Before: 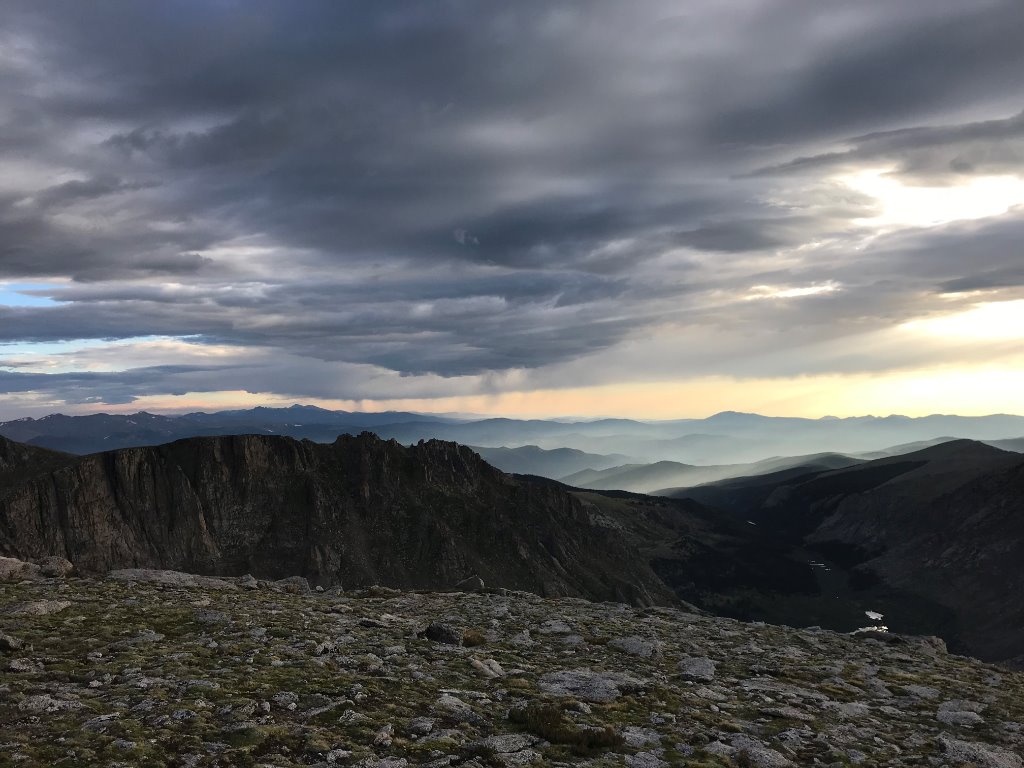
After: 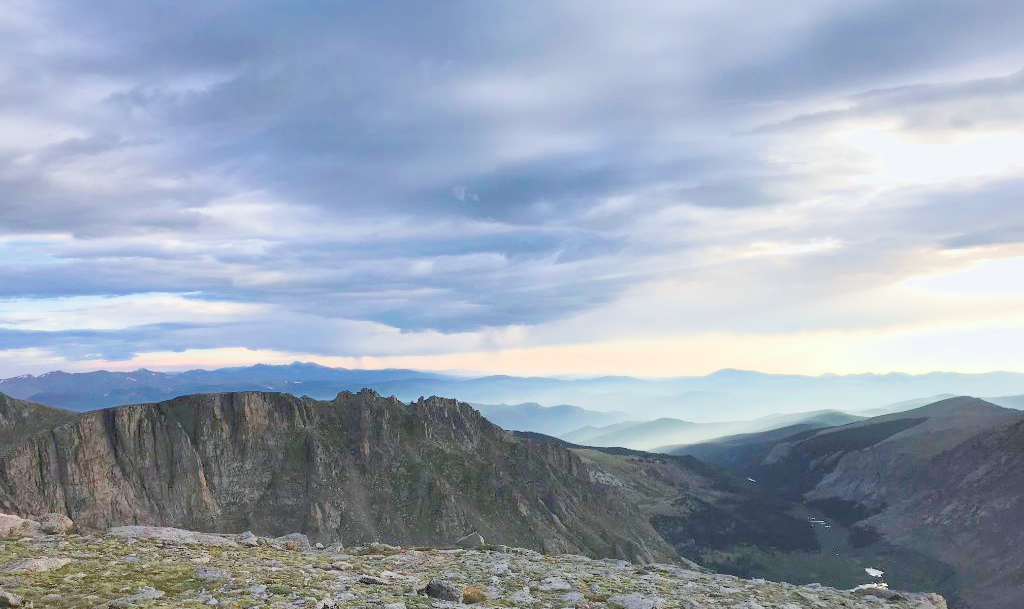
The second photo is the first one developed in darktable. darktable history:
crop and rotate: top 5.667%, bottom 14.937%
white balance: red 0.967, blue 1.049
filmic rgb: middle gray luminance 2.5%, black relative exposure -10 EV, white relative exposure 7 EV, threshold 6 EV, dynamic range scaling 10%, target black luminance 0%, hardness 3.19, latitude 44.39%, contrast 0.682, highlights saturation mix 5%, shadows ↔ highlights balance 13.63%, add noise in highlights 0, color science v3 (2019), use custom middle-gray values true, iterations of high-quality reconstruction 0, contrast in highlights soft, enable highlight reconstruction true
